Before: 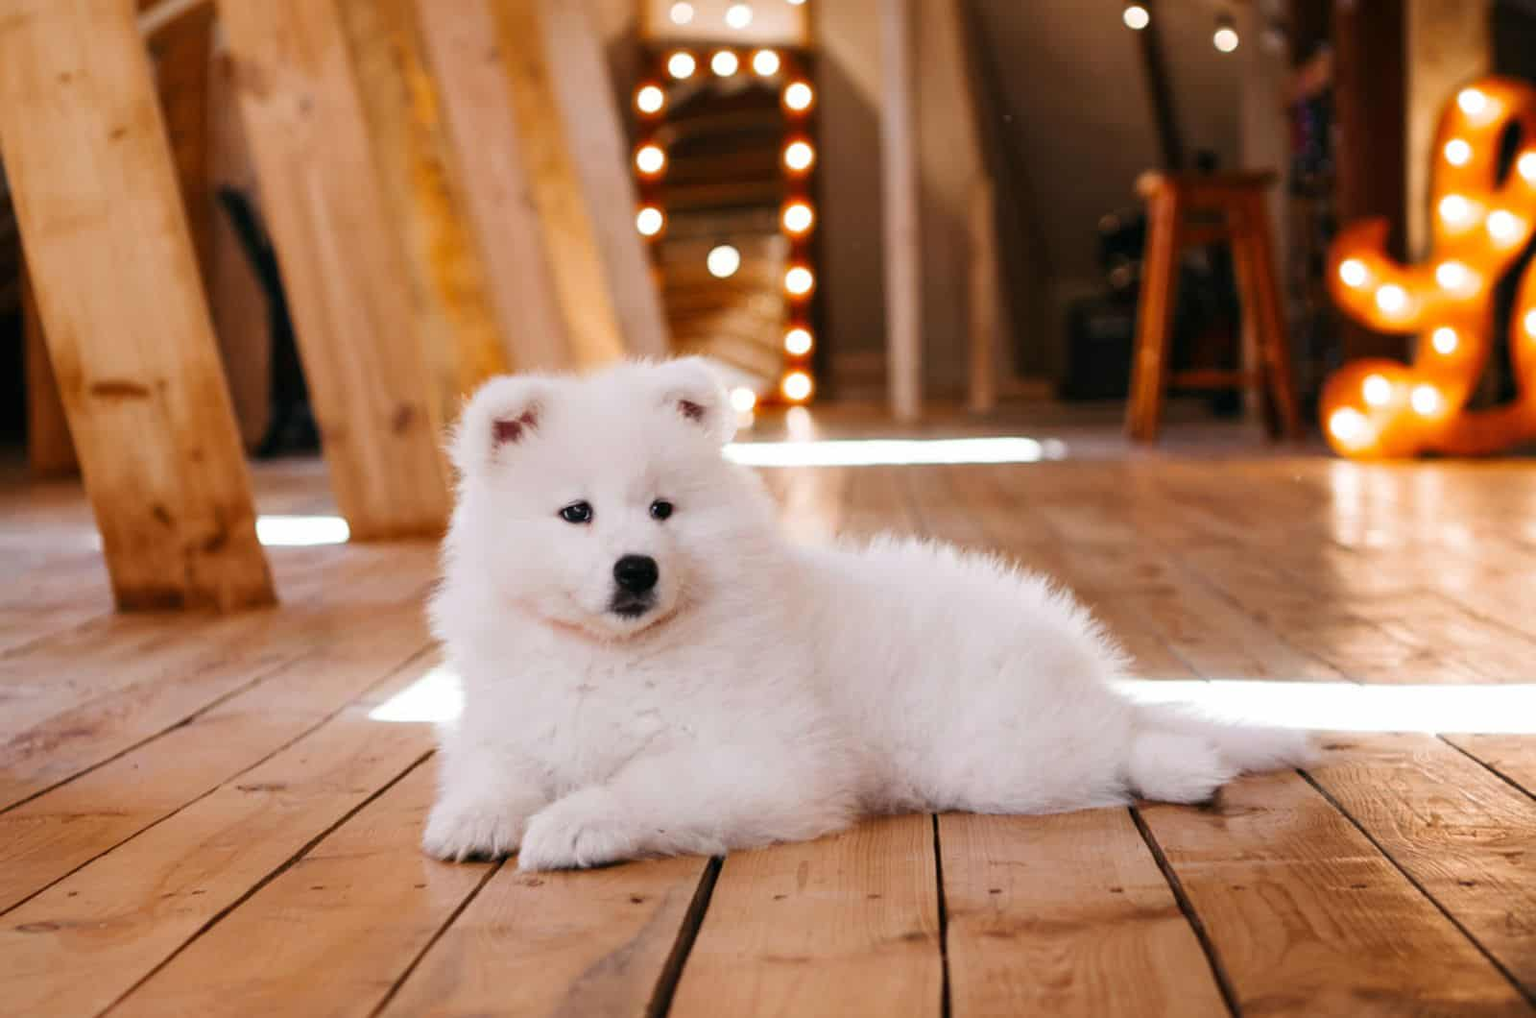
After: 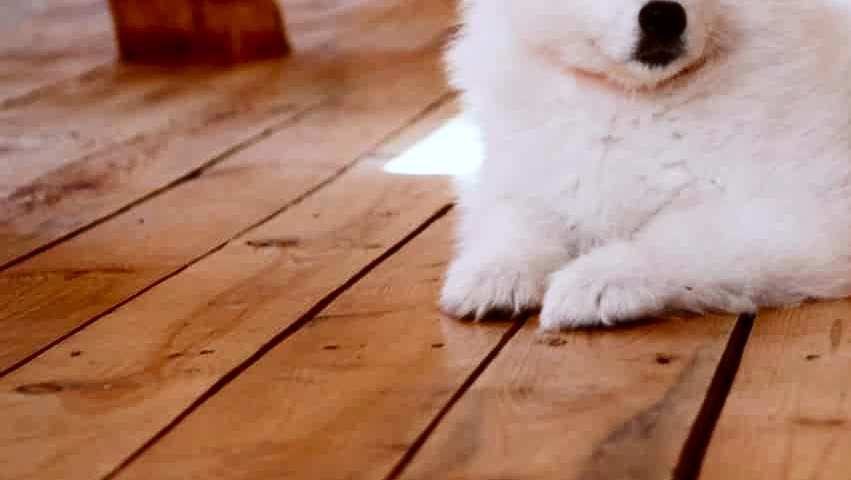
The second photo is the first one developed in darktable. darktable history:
levels: levels [0, 0.498, 0.996]
contrast brightness saturation: contrast 0.237, brightness -0.243, saturation 0.144
crop and rotate: top 54.448%, right 46.779%, bottom 0.213%
color correction: highlights a* -3.04, highlights b* -6.19, shadows a* 2.94, shadows b* 5.41
